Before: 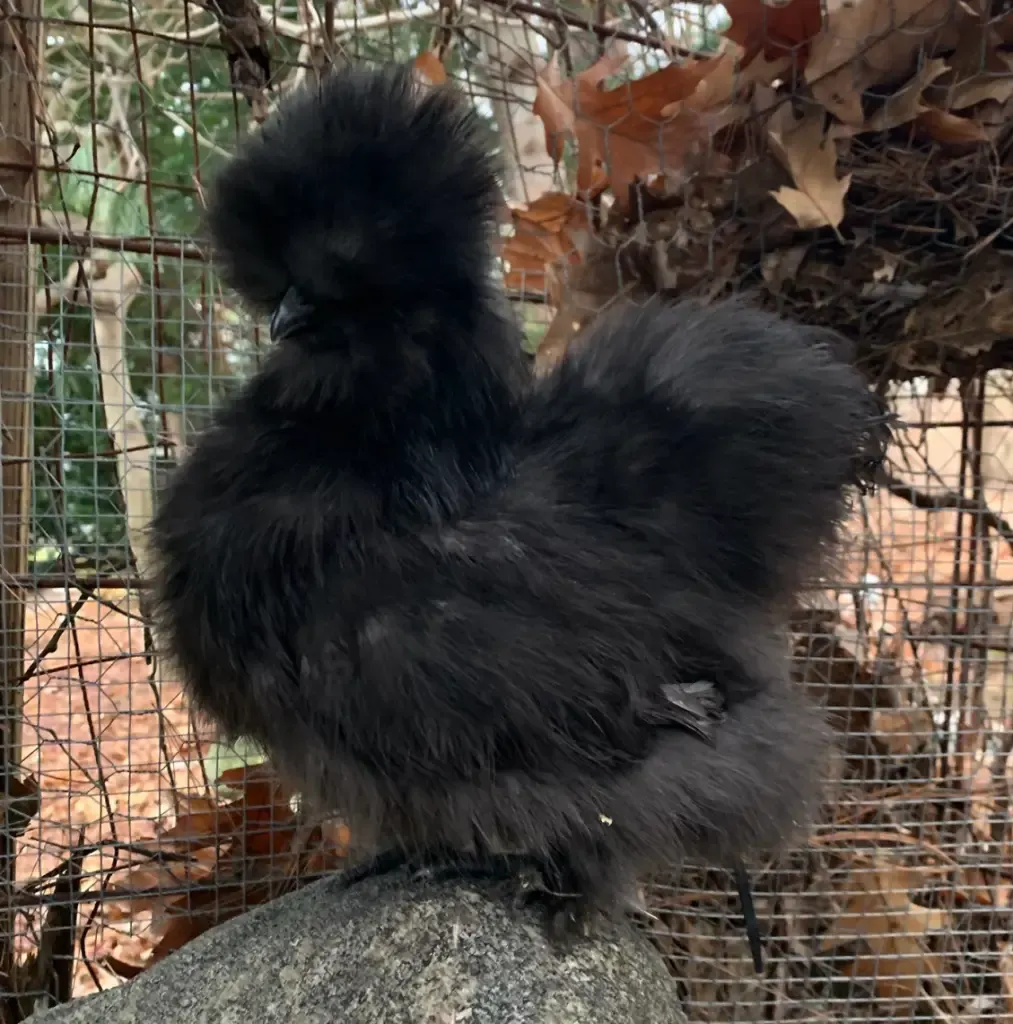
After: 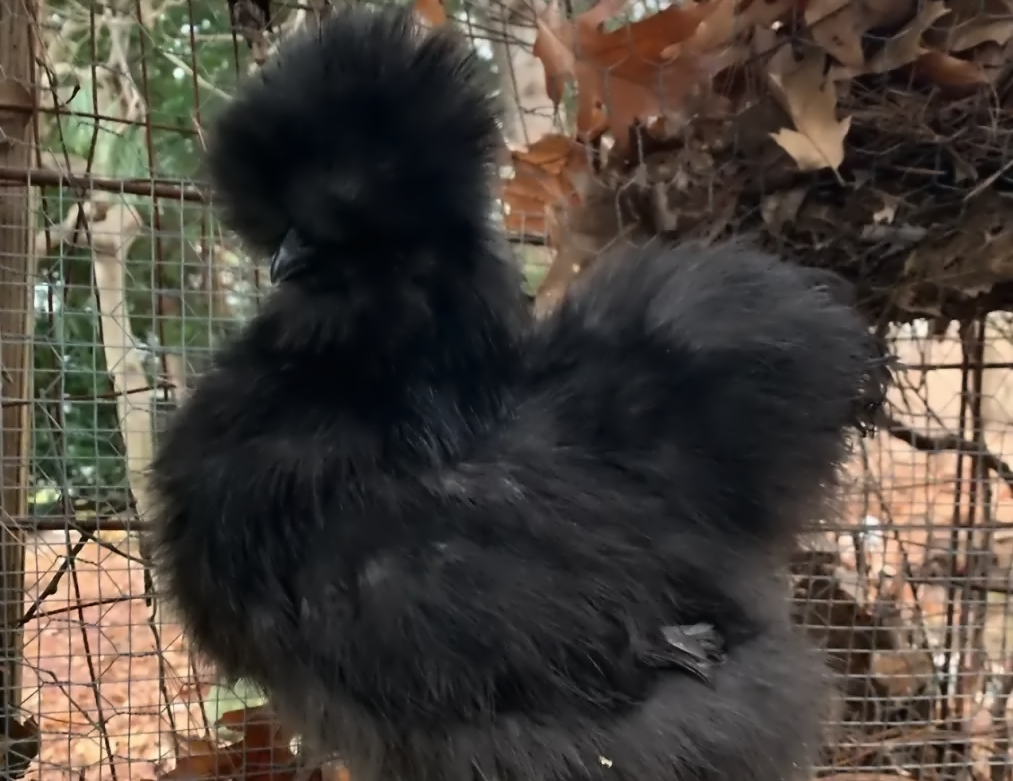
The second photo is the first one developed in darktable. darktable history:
contrast equalizer: octaves 7, y [[0.5 ×6], [0.5 ×6], [0.5 ×6], [0, 0.033, 0.067, 0.1, 0.133, 0.167], [0, 0.05, 0.1, 0.15, 0.2, 0.25]]
shadows and highlights: shadows 25.63, highlights -48, soften with gaussian
crop: top 5.713%, bottom 17.993%
